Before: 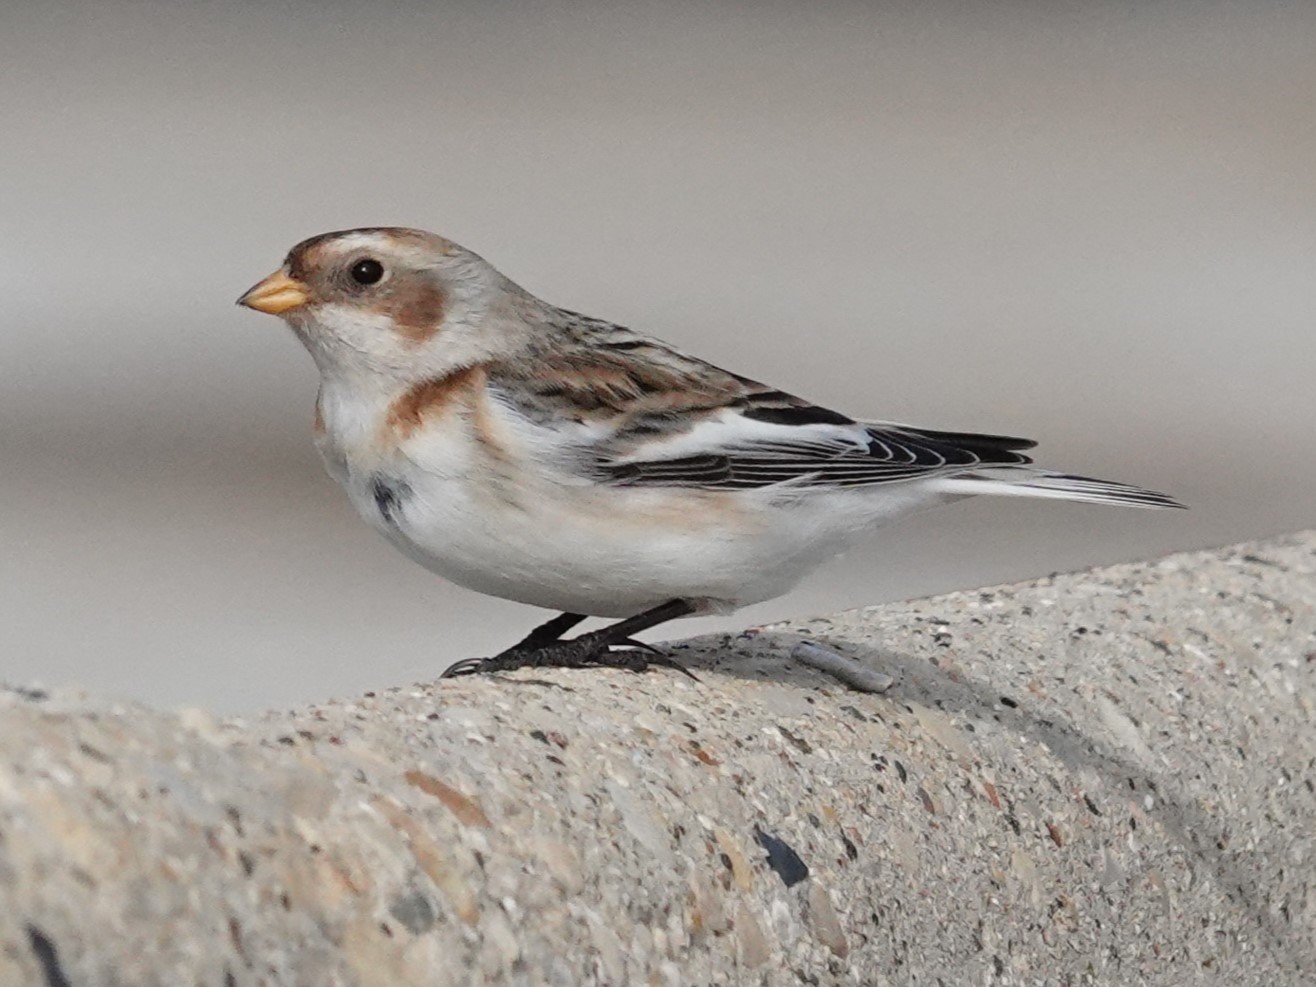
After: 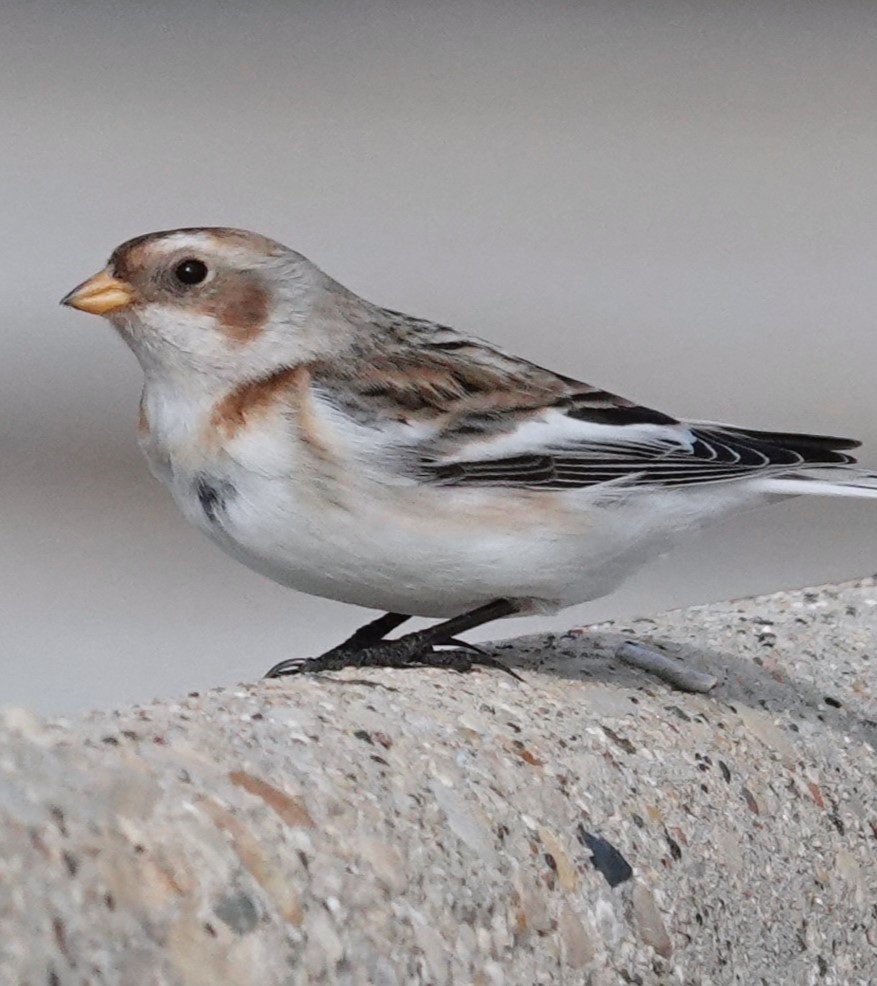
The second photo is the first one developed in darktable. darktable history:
color correction: highlights a* -0.083, highlights b* -5.14, shadows a* -0.133, shadows b* -0.132
crop and rotate: left 13.418%, right 19.937%
